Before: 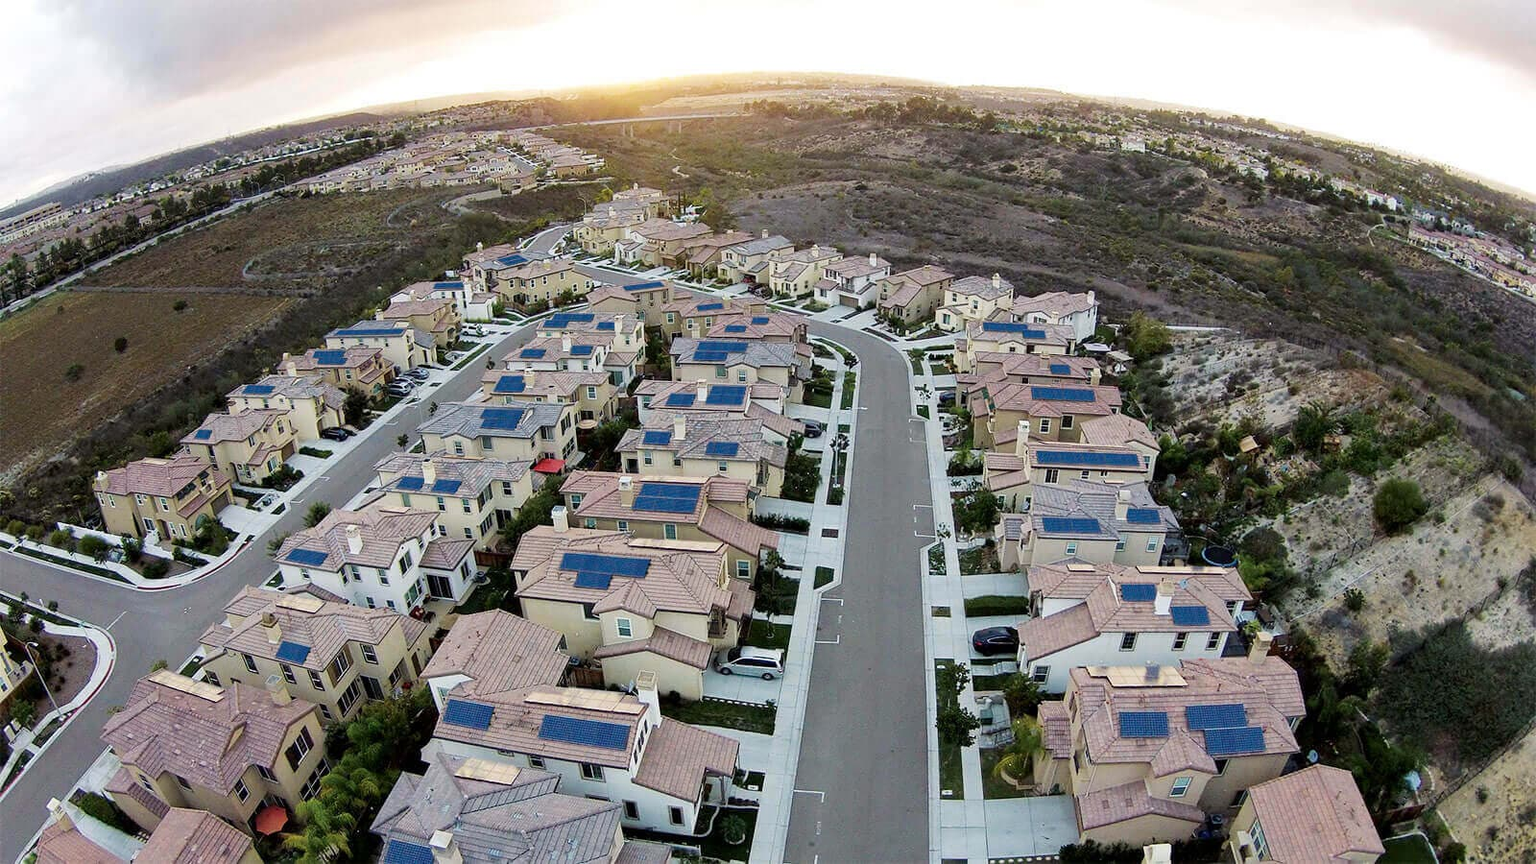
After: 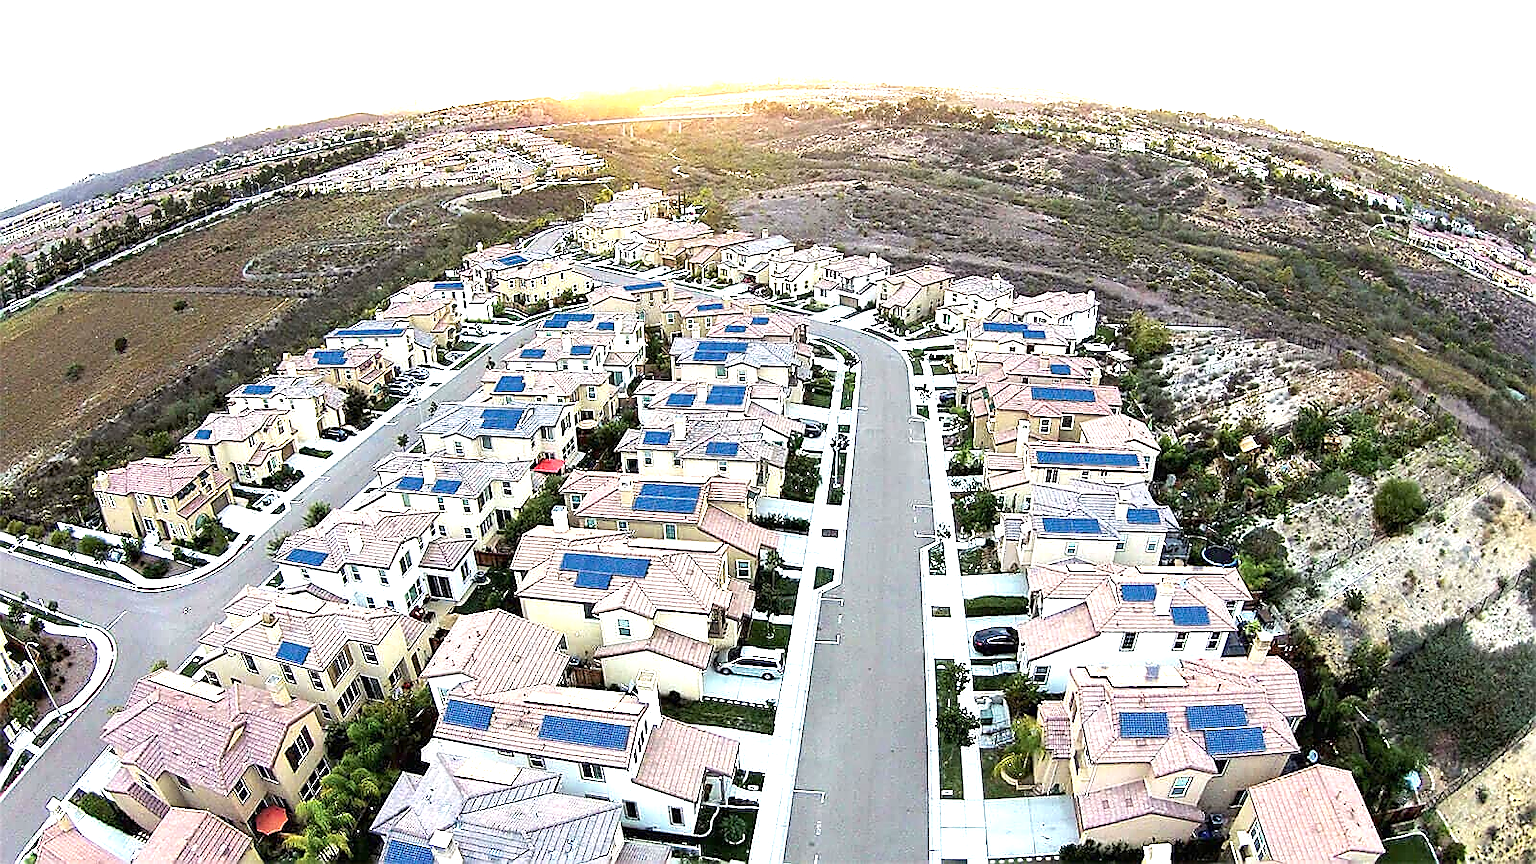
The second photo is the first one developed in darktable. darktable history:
exposure: black level correction 0, exposure 1.389 EV, compensate exposure bias true, compensate highlight preservation false
sharpen: radius 1.384, amount 1.243, threshold 0.816
